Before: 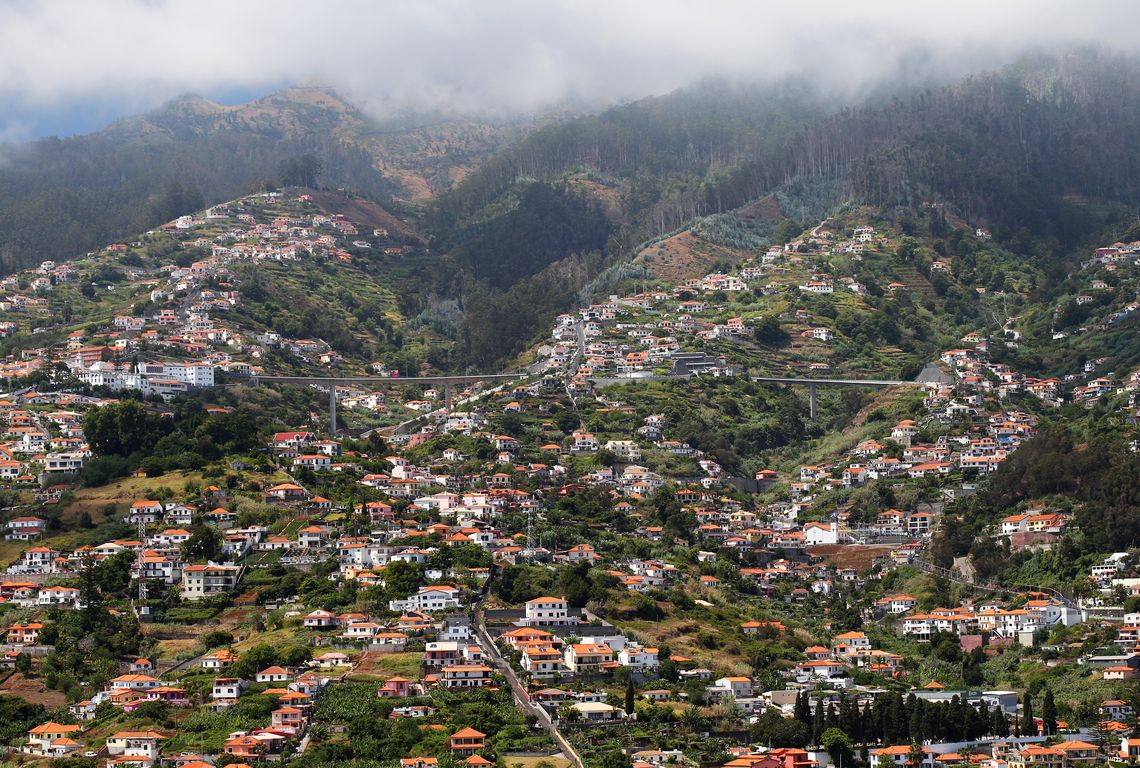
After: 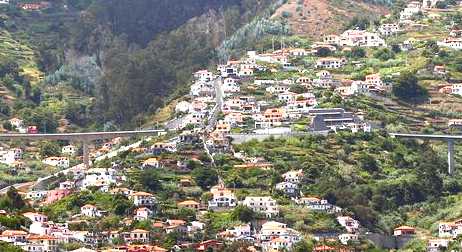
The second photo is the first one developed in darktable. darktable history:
color balance rgb: shadows lift › chroma 2.044%, shadows lift › hue 52.19°, perceptual saturation grading › global saturation 20%, perceptual saturation grading › highlights -25.284%, perceptual saturation grading › shadows 25.132%
color correction: highlights b* -0.046
exposure: exposure 1.144 EV, compensate highlight preservation false
crop: left 31.766%, top 31.895%, right 27.648%, bottom 35.285%
